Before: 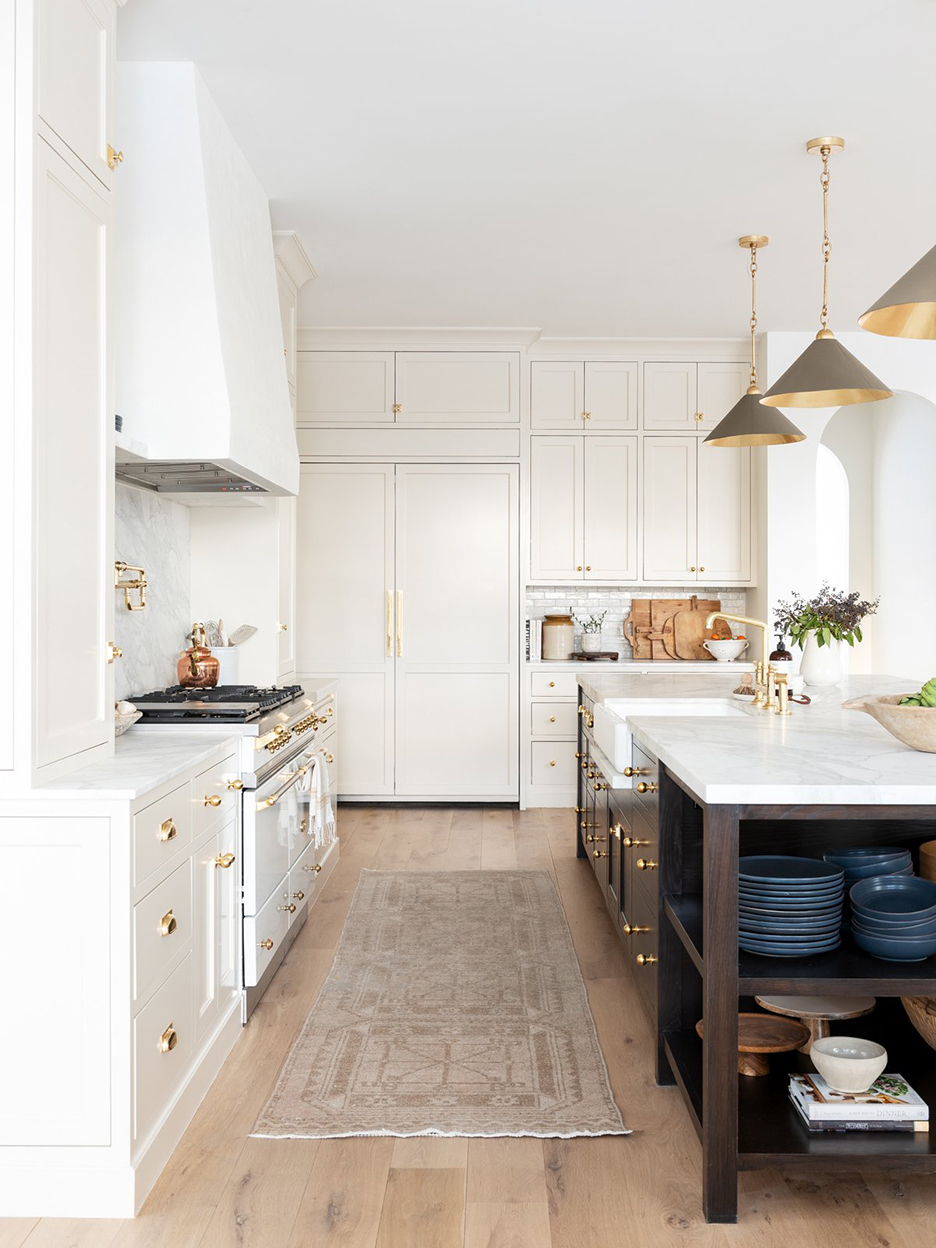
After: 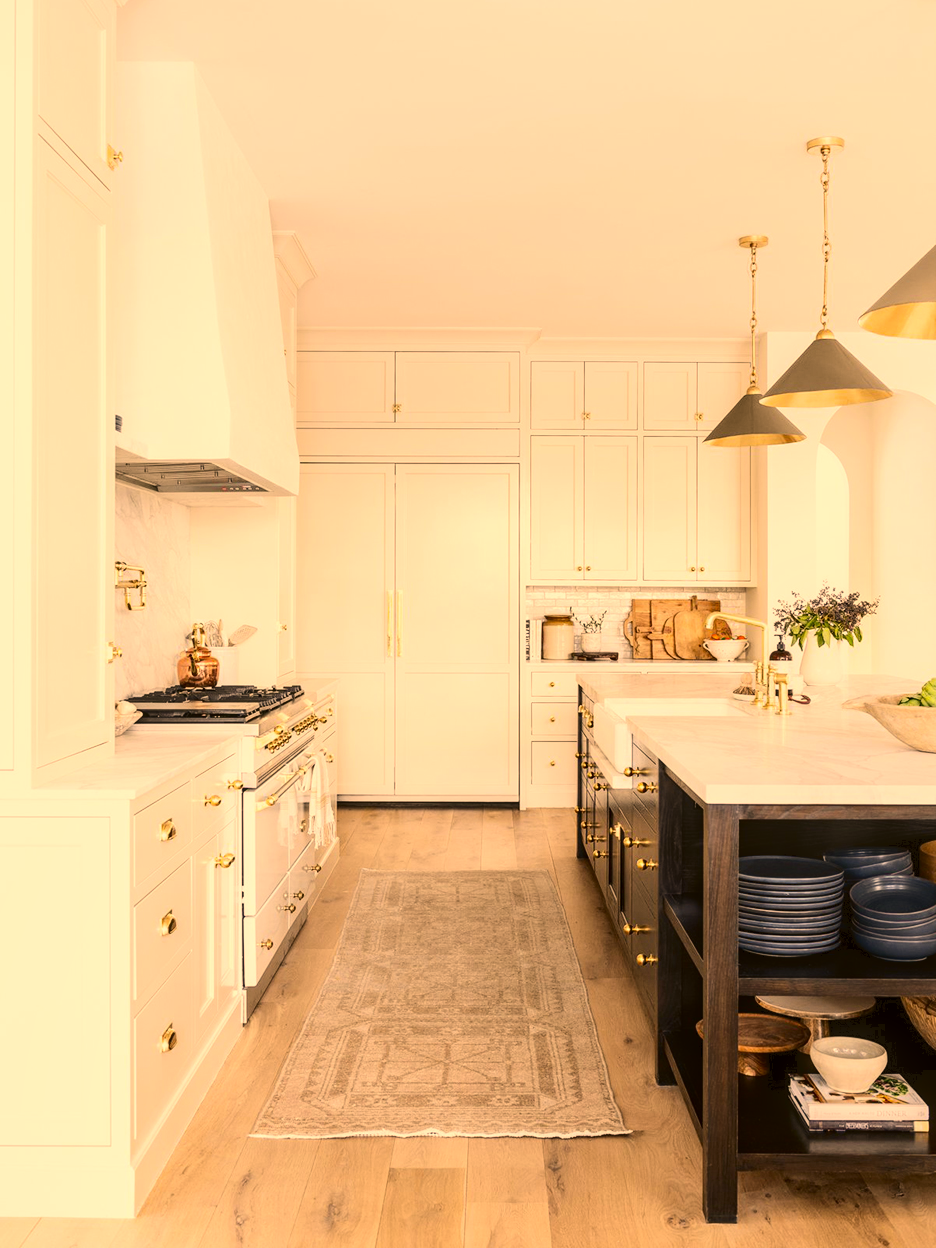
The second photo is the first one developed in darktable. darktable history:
tone curve: curves: ch0 [(0, 0) (0.003, 0.031) (0.011, 0.033) (0.025, 0.036) (0.044, 0.045) (0.069, 0.06) (0.1, 0.079) (0.136, 0.109) (0.177, 0.15) (0.224, 0.192) (0.277, 0.262) (0.335, 0.347) (0.399, 0.433) (0.468, 0.528) (0.543, 0.624) (0.623, 0.705) (0.709, 0.788) (0.801, 0.865) (0.898, 0.933) (1, 1)], color space Lab, independent channels, preserve colors none
color calibration: illuminant same as pipeline (D50), x 0.346, y 0.357, temperature 4974.08 K
color correction: highlights a* 18.19, highlights b* 34.88, shadows a* 0.961, shadows b* 5.82, saturation 1.01
local contrast: on, module defaults
